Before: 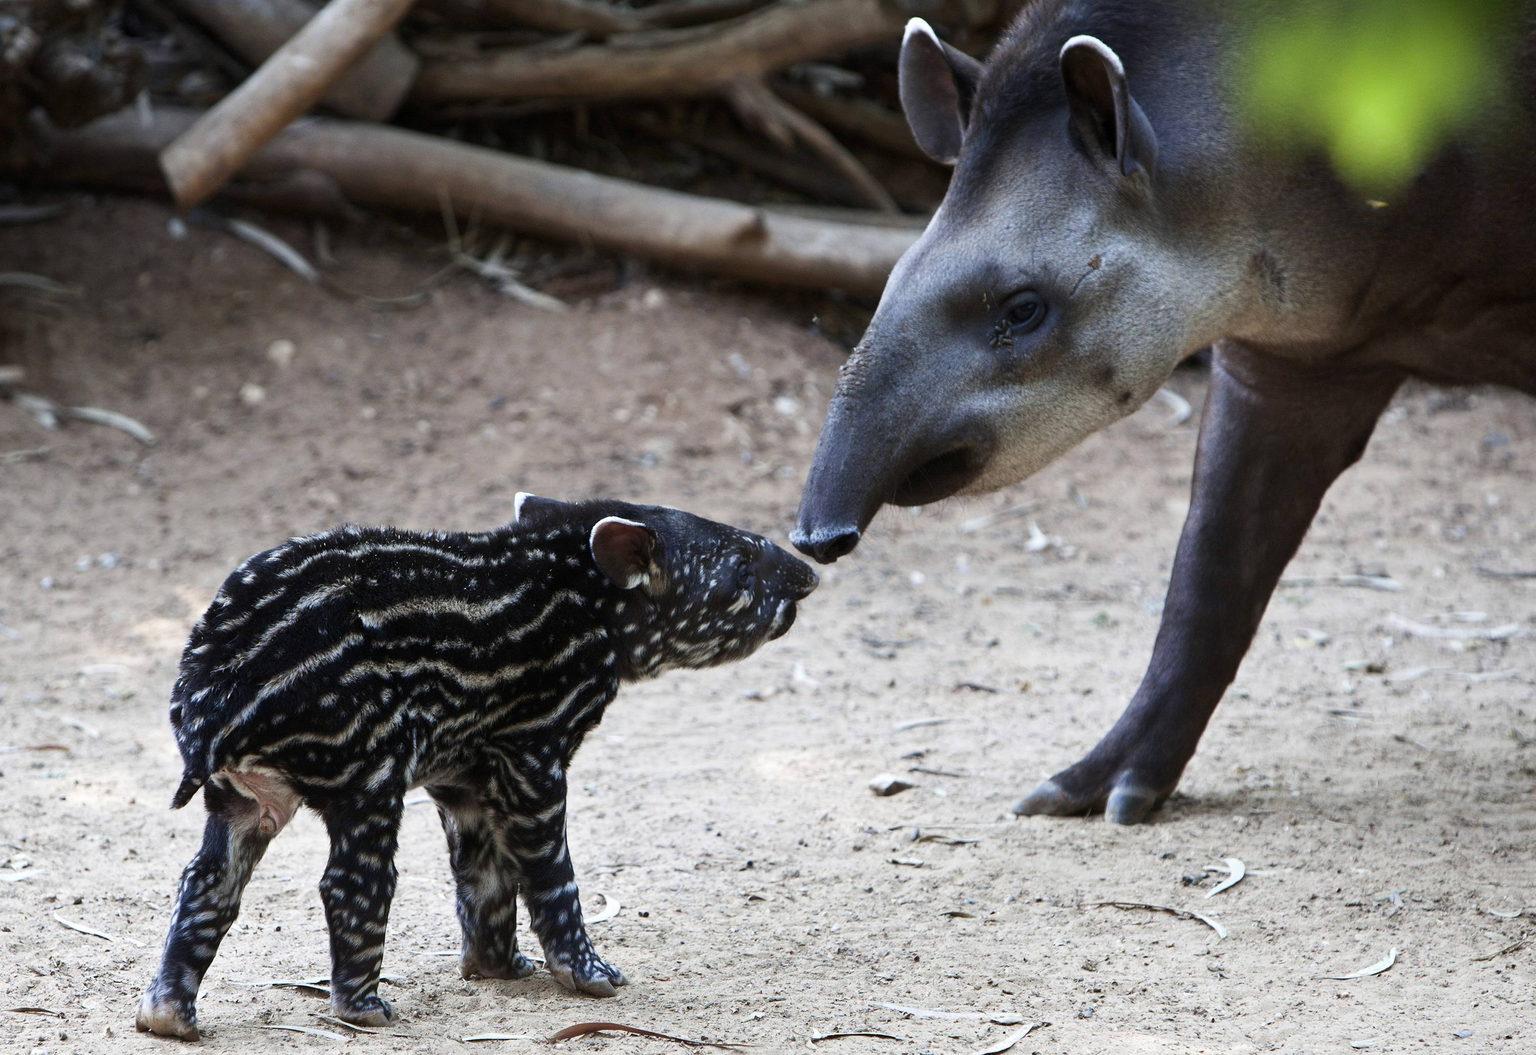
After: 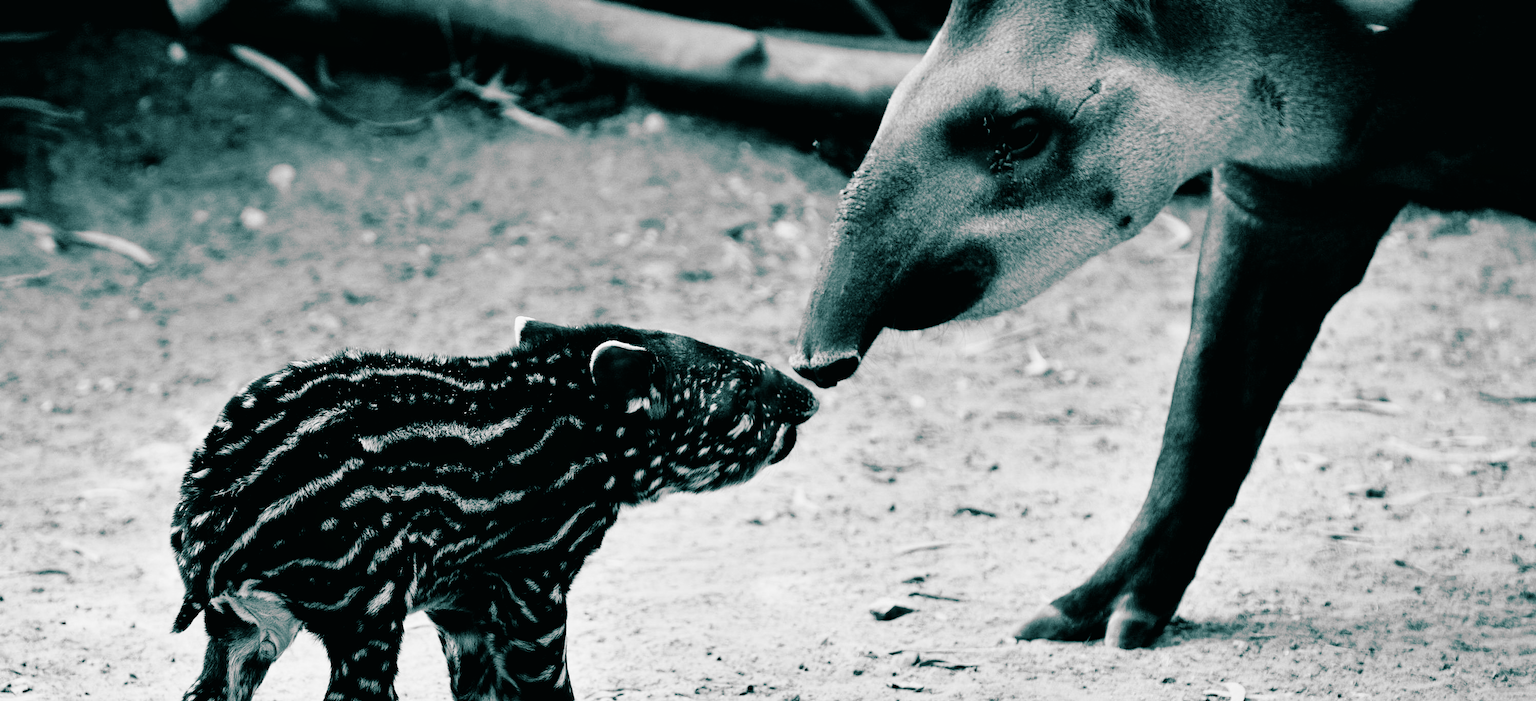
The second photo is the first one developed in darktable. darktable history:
rotate and perspective: crop left 0, crop top 0
filmic rgb: black relative exposure -4 EV, white relative exposure 3 EV, hardness 3.02, contrast 1.5
contrast brightness saturation: brightness 0.18, saturation -0.5
crop: top 16.727%, bottom 16.727%
monochrome: on, module defaults
split-toning: shadows › hue 183.6°, shadows › saturation 0.52, highlights › hue 0°, highlights › saturation 0
shadows and highlights: shadows 25, highlights -48, soften with gaussian
